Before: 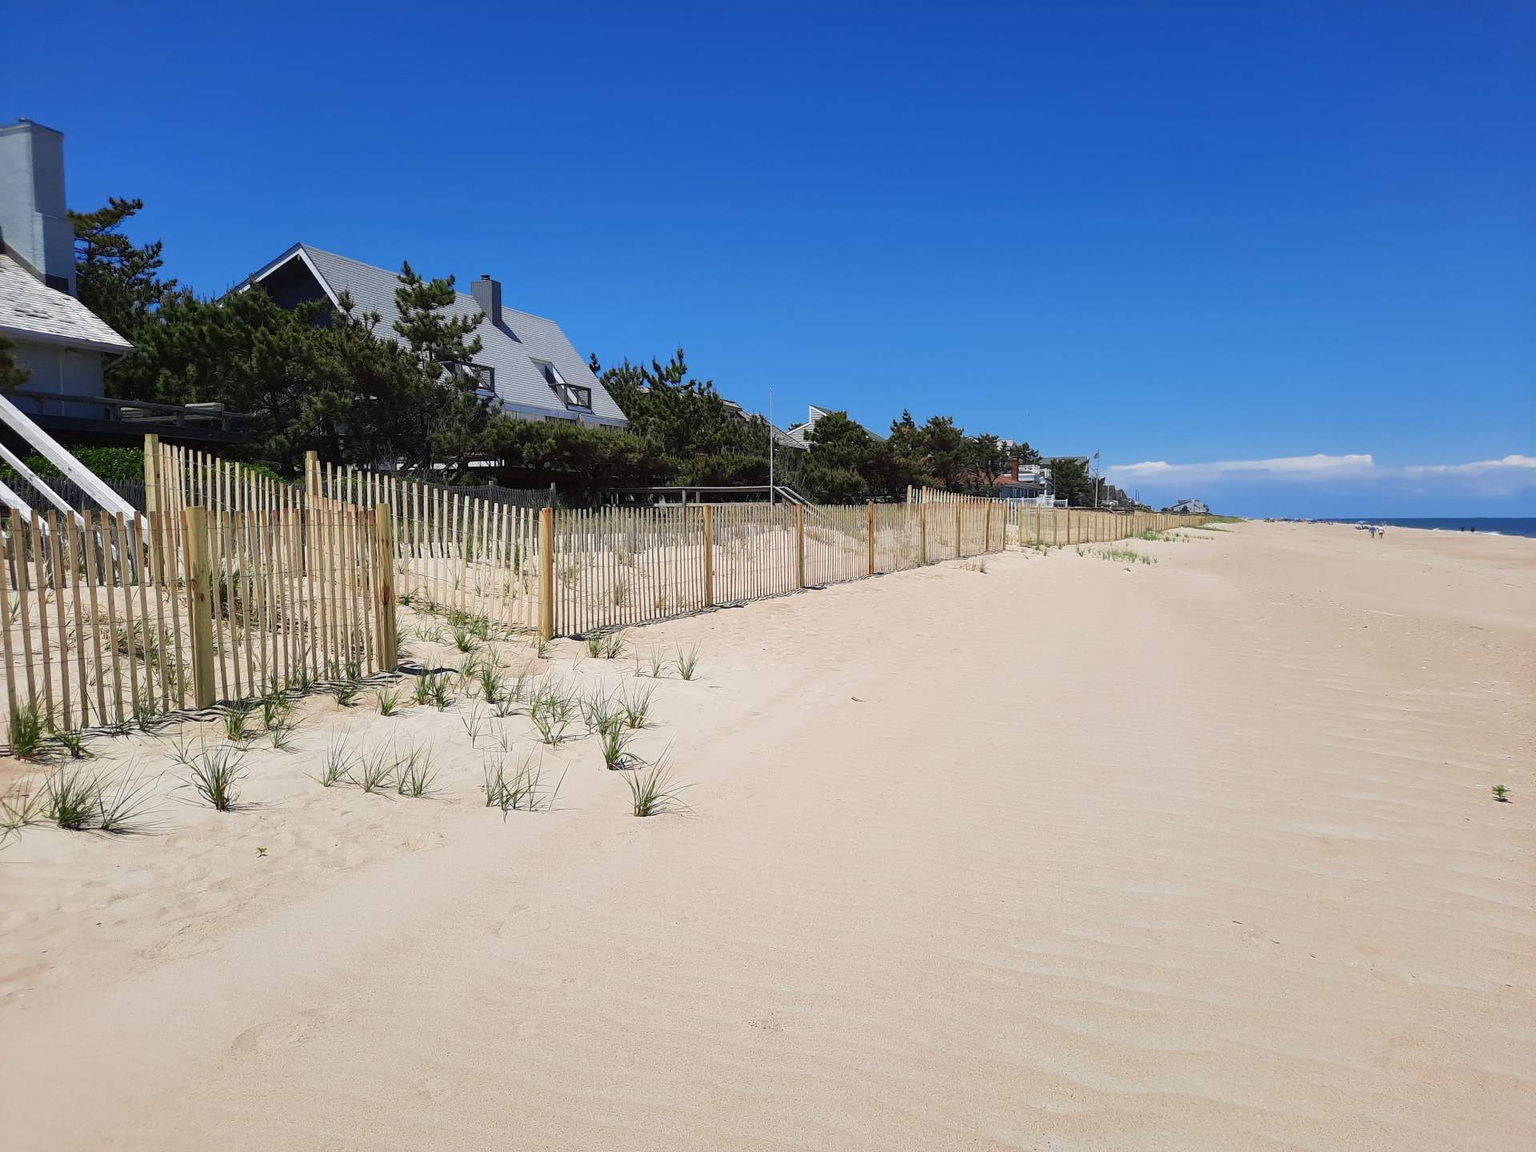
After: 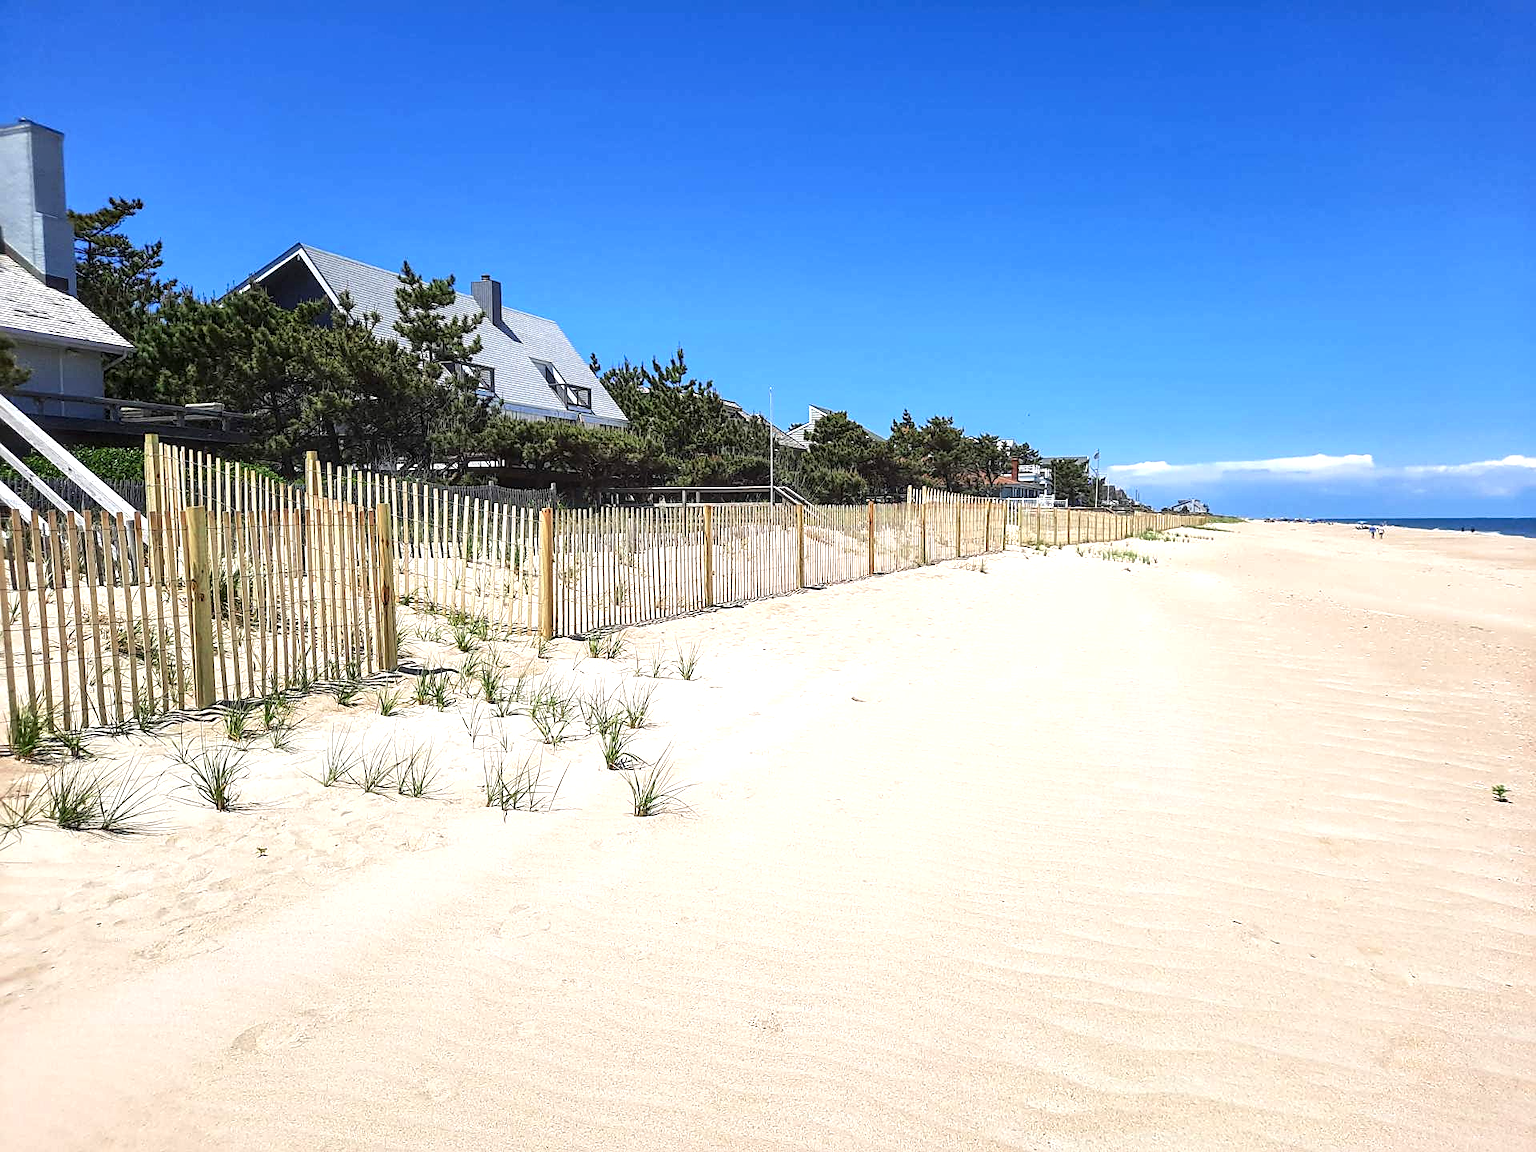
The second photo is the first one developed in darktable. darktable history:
sharpen: amount 0.5
exposure: exposure 0.744 EV, compensate highlight preservation false
local contrast: highlights 62%, detail 143%, midtone range 0.424
